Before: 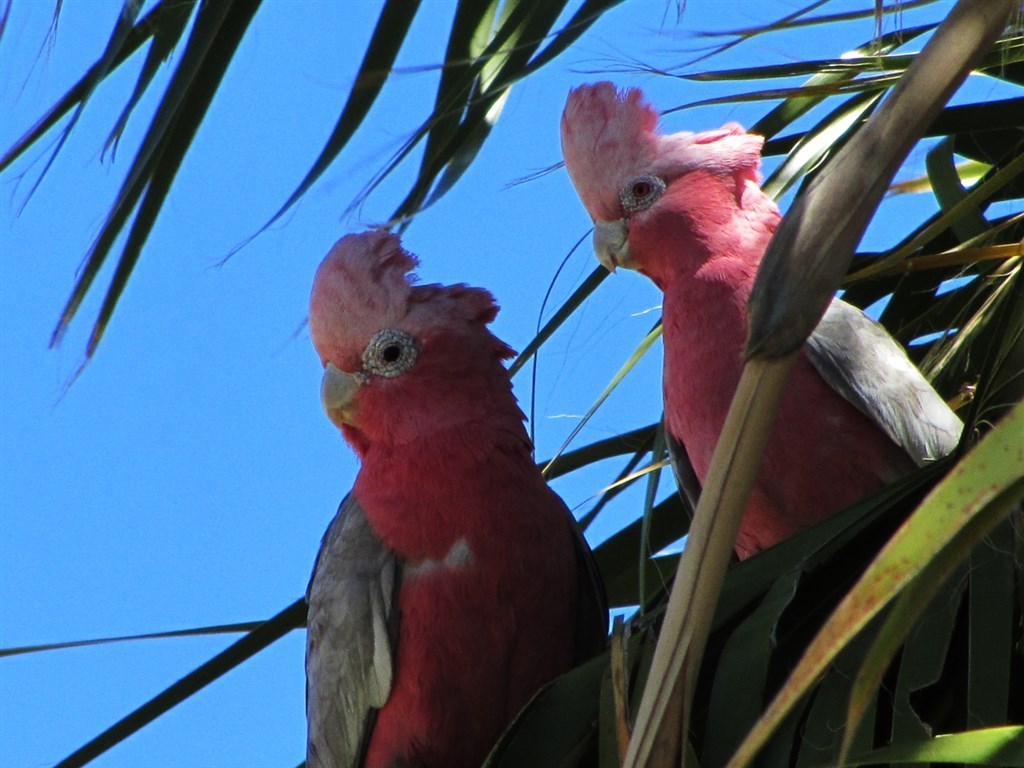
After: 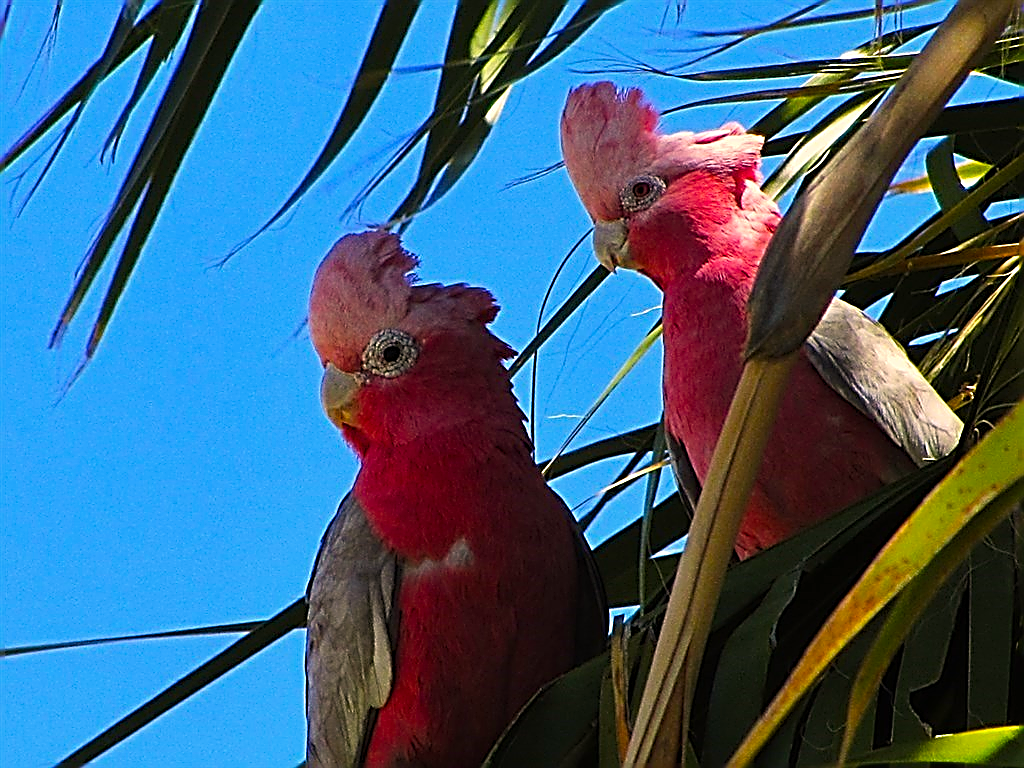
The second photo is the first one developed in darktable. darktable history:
sharpen: amount 2
color balance rgb: perceptual saturation grading › global saturation 40%, global vibrance 15%
color correction: highlights a* 7.34, highlights b* 4.37
white balance: red 1.045, blue 0.932
